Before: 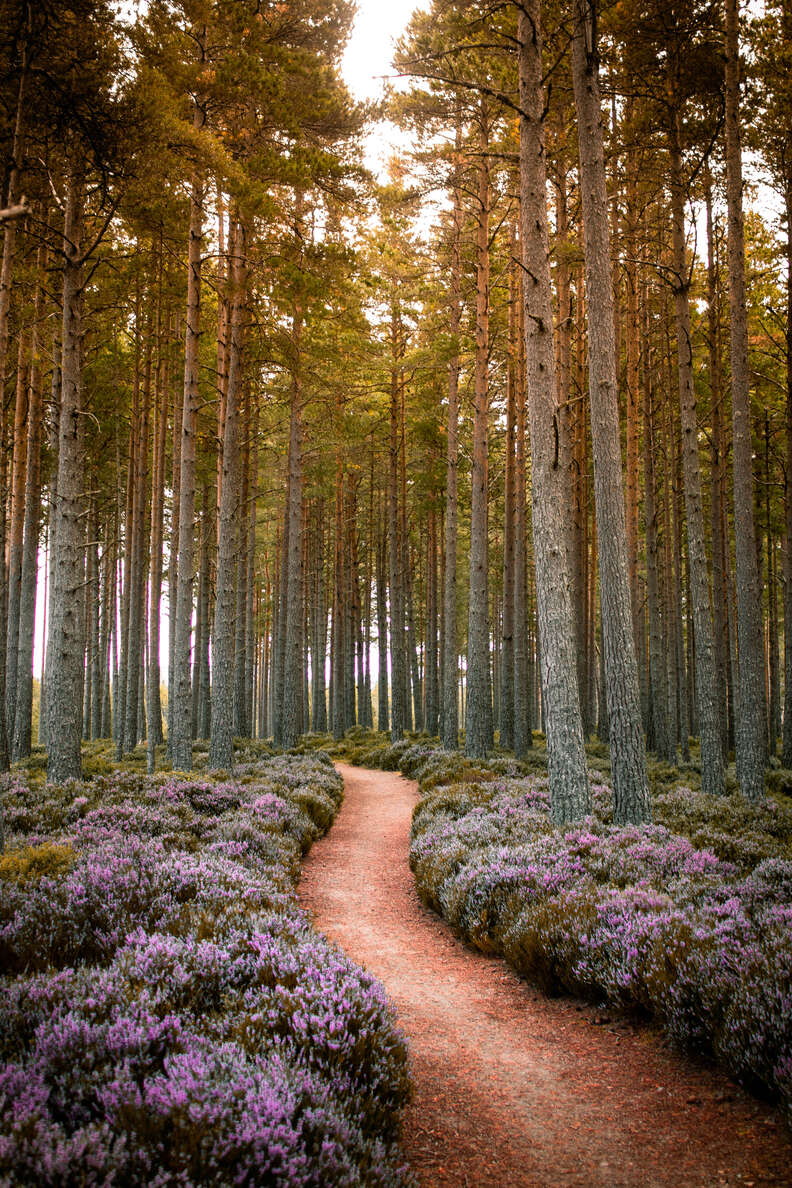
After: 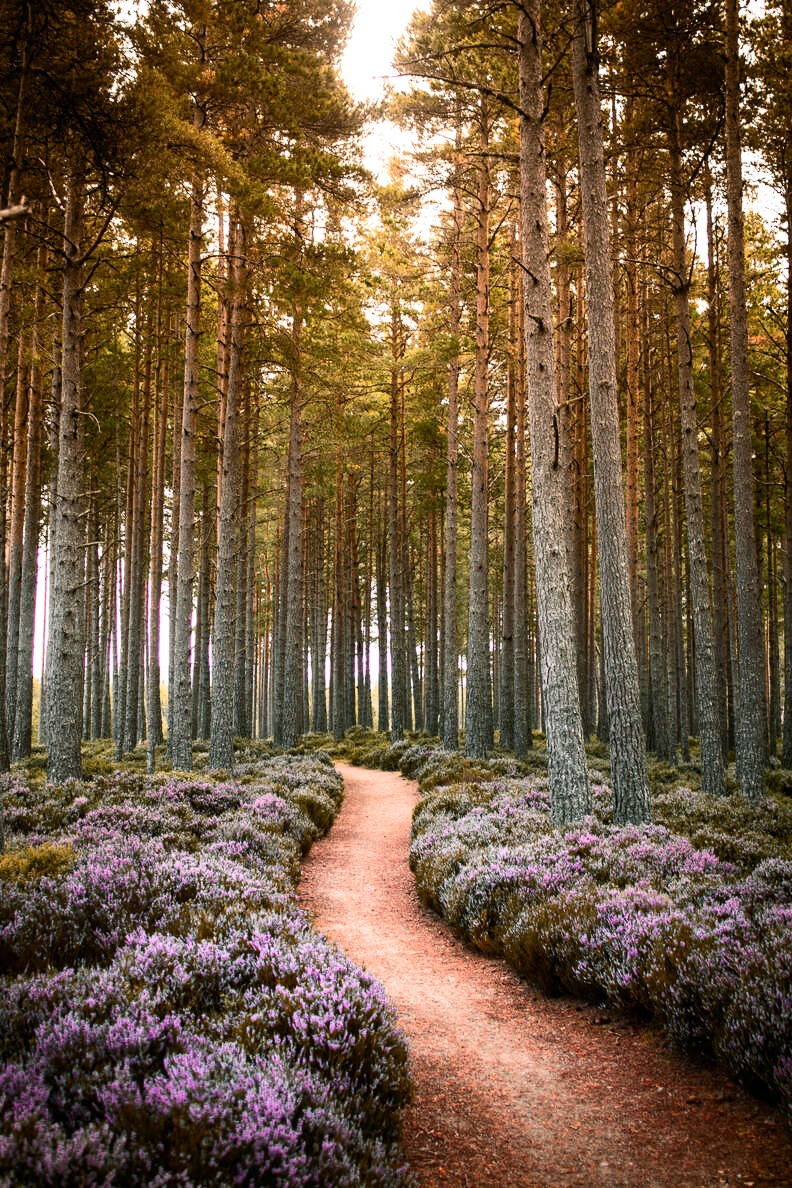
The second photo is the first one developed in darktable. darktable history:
contrast brightness saturation: contrast 0.236, brightness 0.09
